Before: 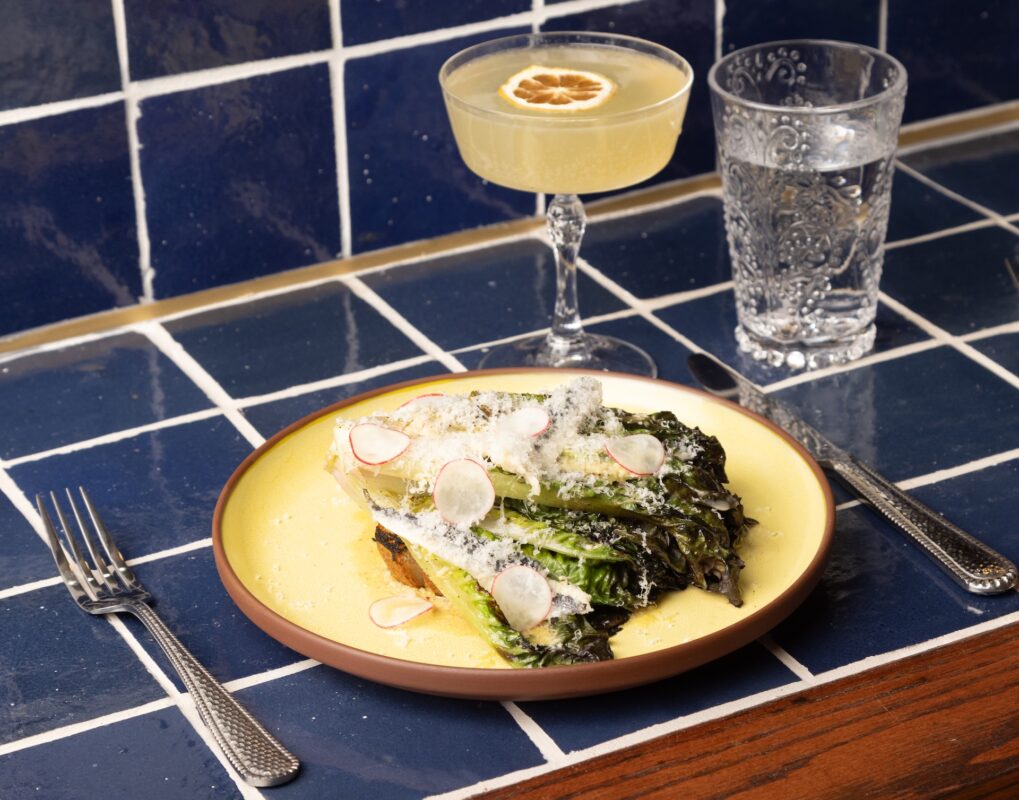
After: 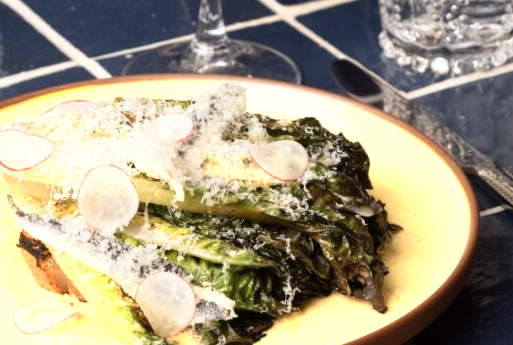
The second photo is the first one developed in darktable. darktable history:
crop: left 35.018%, top 36.796%, right 14.574%, bottom 20.054%
exposure: compensate exposure bias true, compensate highlight preservation false
color zones: curves: ch0 [(0.018, 0.548) (0.197, 0.654) (0.425, 0.447) (0.605, 0.658) (0.732, 0.579)]; ch1 [(0.105, 0.531) (0.224, 0.531) (0.386, 0.39) (0.618, 0.456) (0.732, 0.456) (0.956, 0.421)]; ch2 [(0.039, 0.583) (0.215, 0.465) (0.399, 0.544) (0.465, 0.548) (0.614, 0.447) (0.724, 0.43) (0.882, 0.623) (0.956, 0.632)]
